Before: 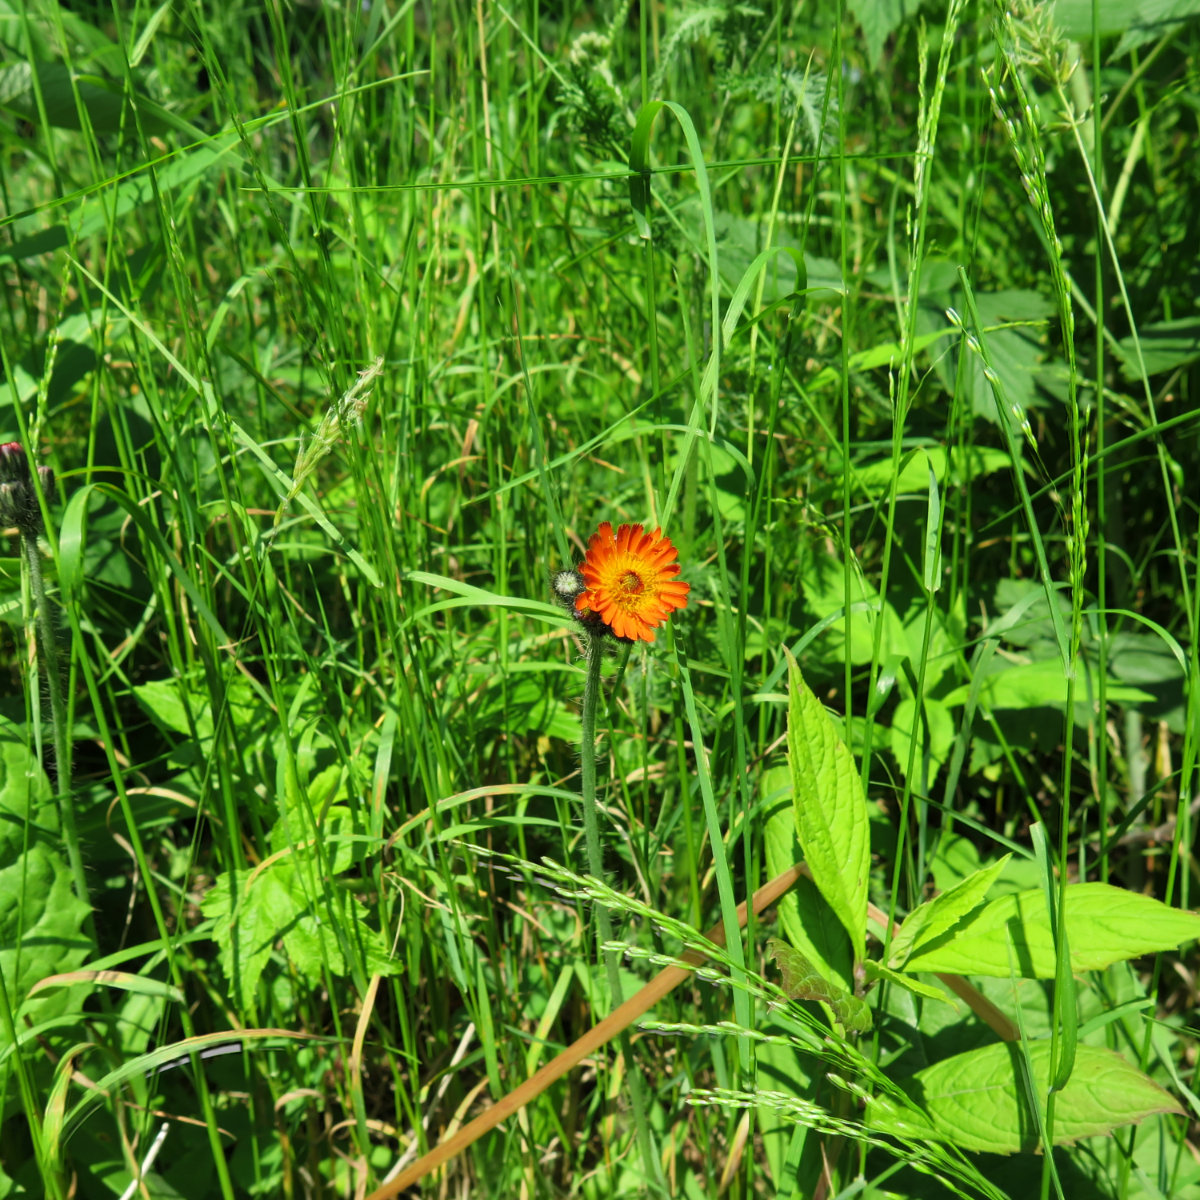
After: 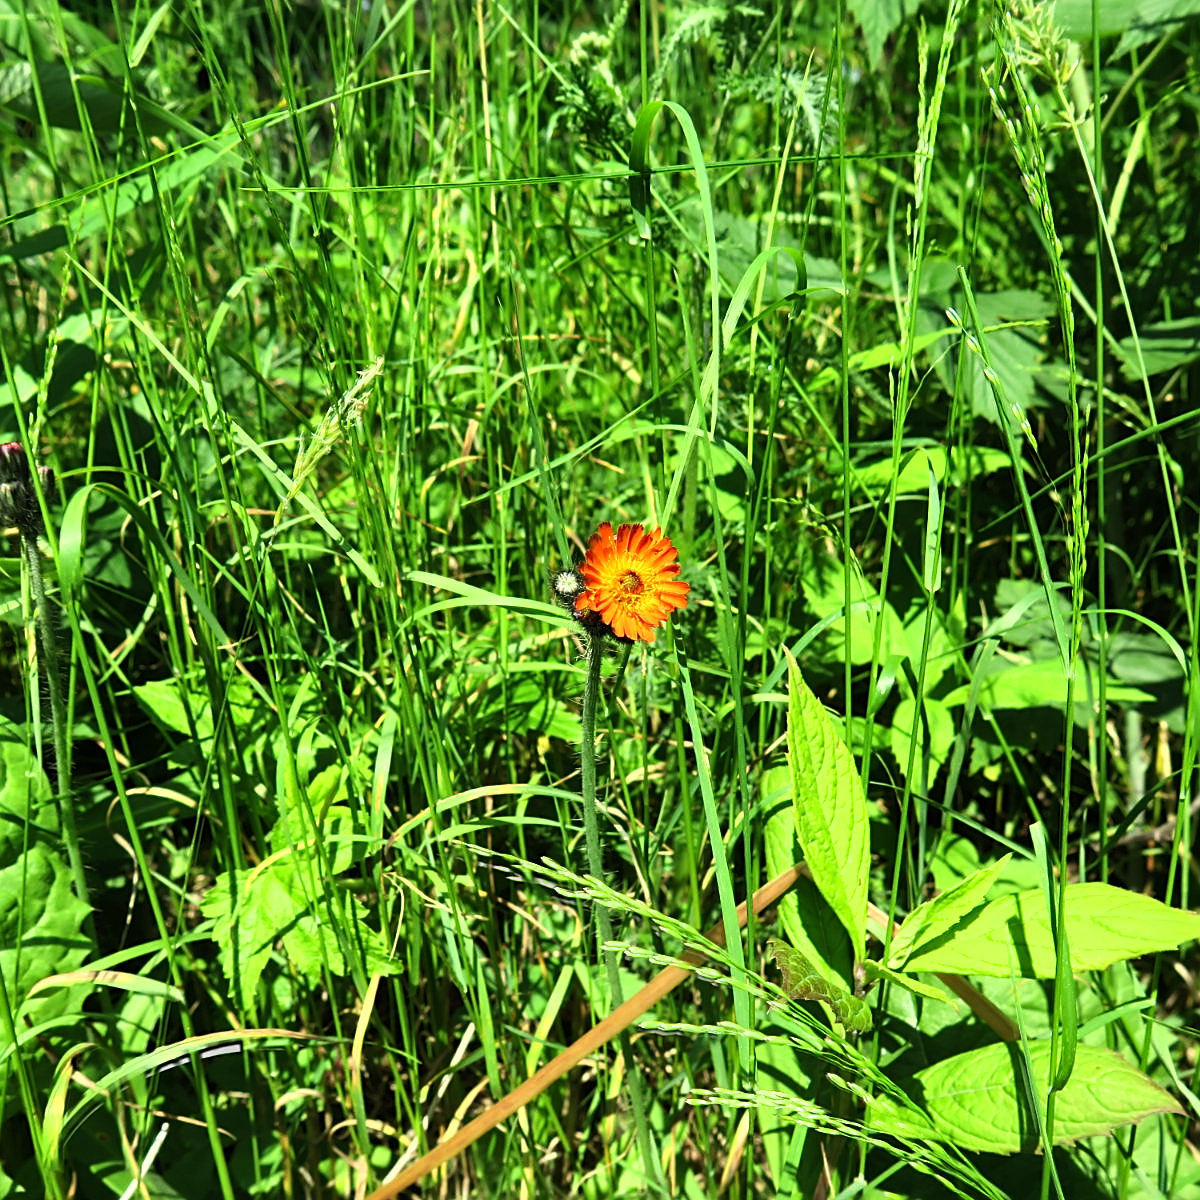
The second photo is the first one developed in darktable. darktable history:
tone equalizer: -8 EV -0.75 EV, -7 EV -0.7 EV, -6 EV -0.6 EV, -5 EV -0.4 EV, -3 EV 0.4 EV, -2 EV 0.6 EV, -1 EV 0.7 EV, +0 EV 0.75 EV, edges refinement/feathering 500, mask exposure compensation -1.57 EV, preserve details no
sharpen: on, module defaults
shadows and highlights: low approximation 0.01, soften with gaussian
